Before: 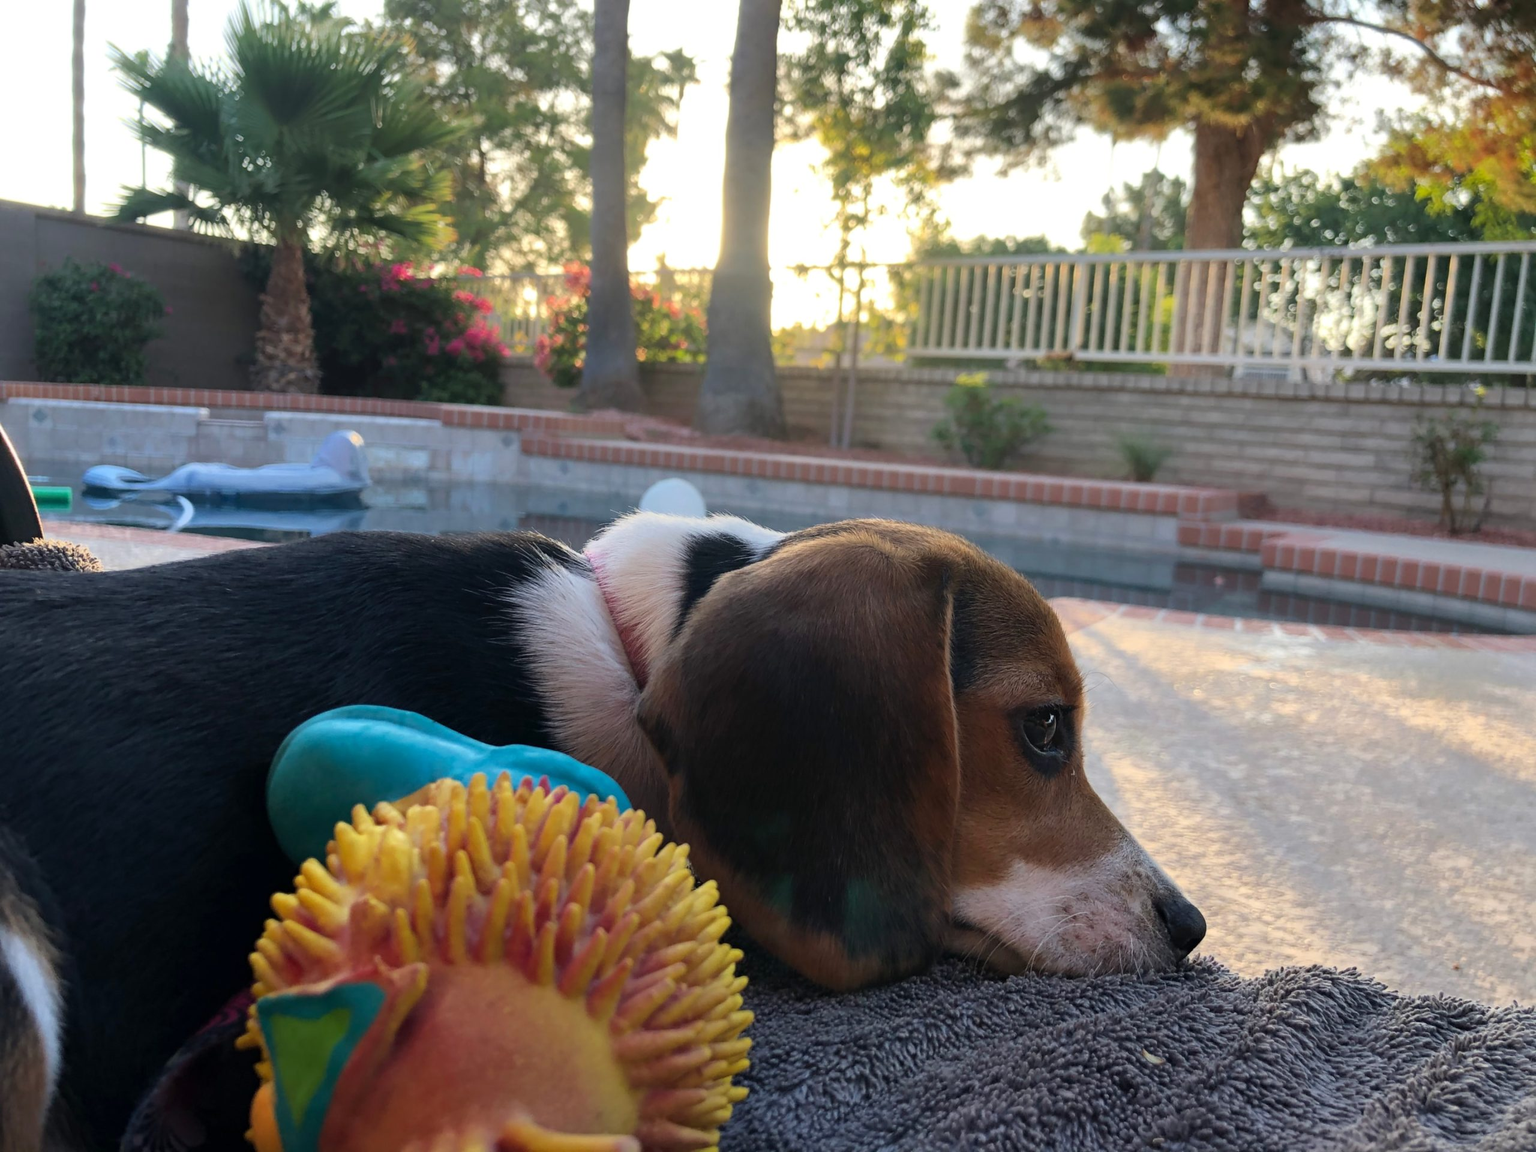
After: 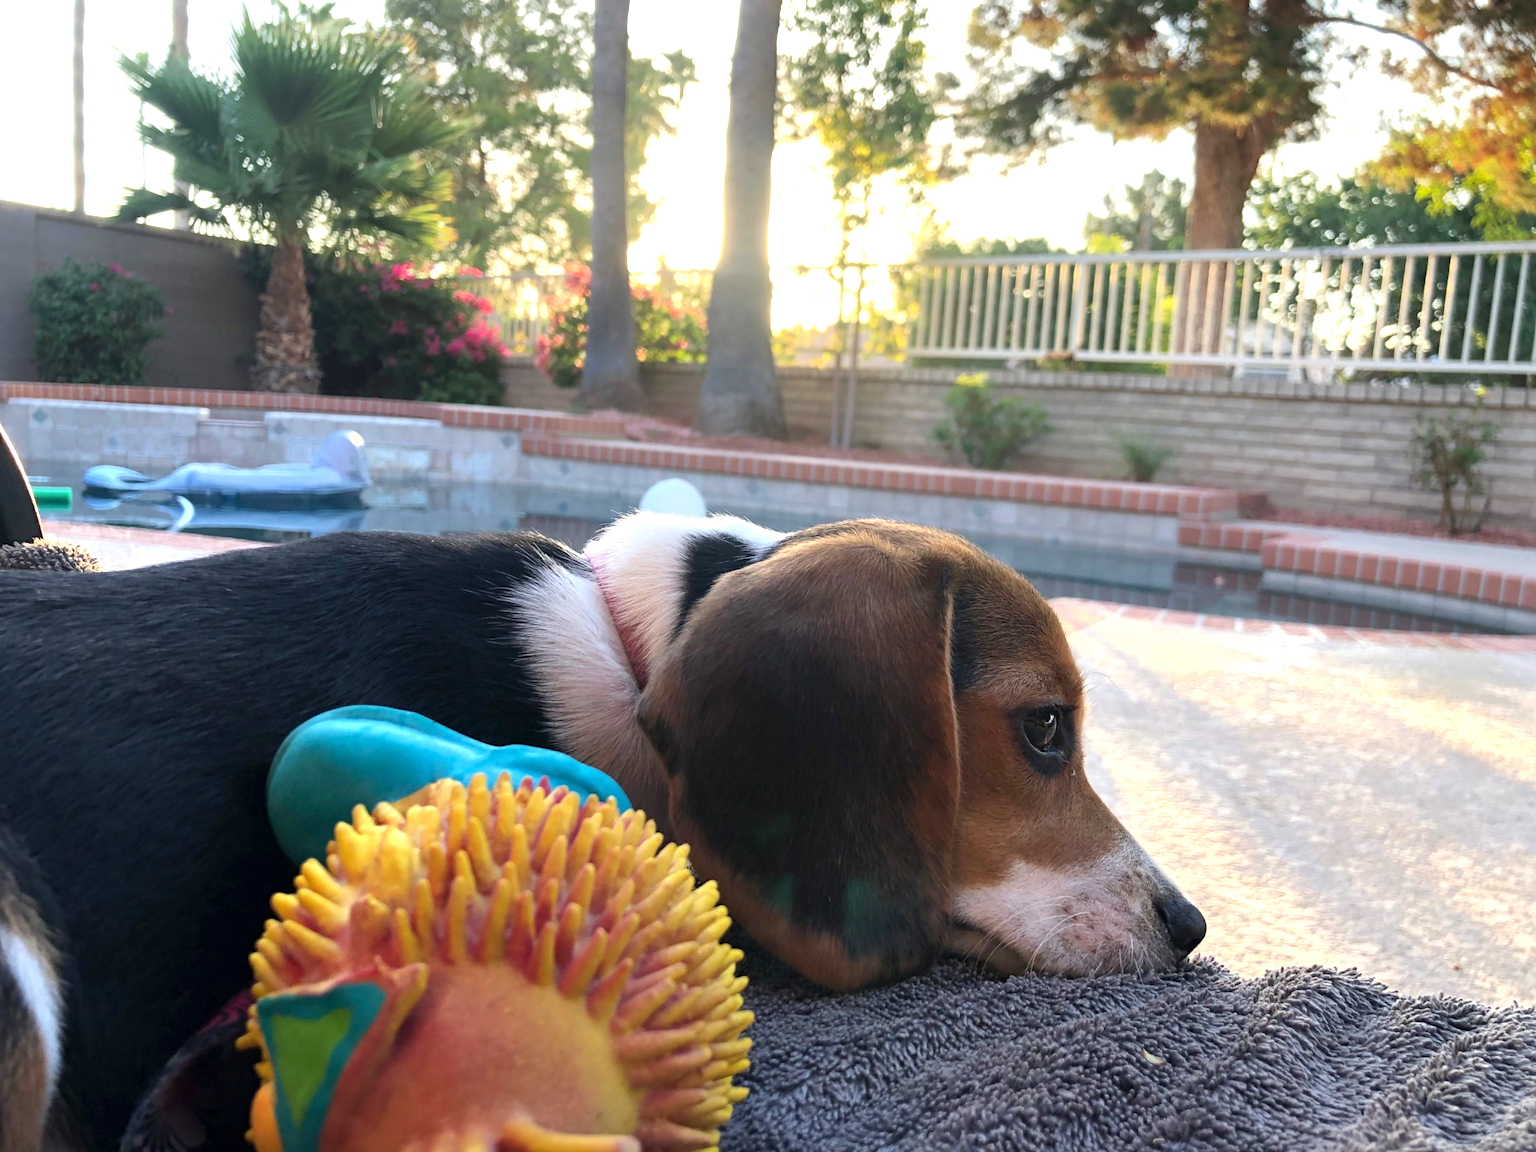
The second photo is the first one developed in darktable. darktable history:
exposure: exposure 0.775 EV, compensate exposure bias true, compensate highlight preservation false
